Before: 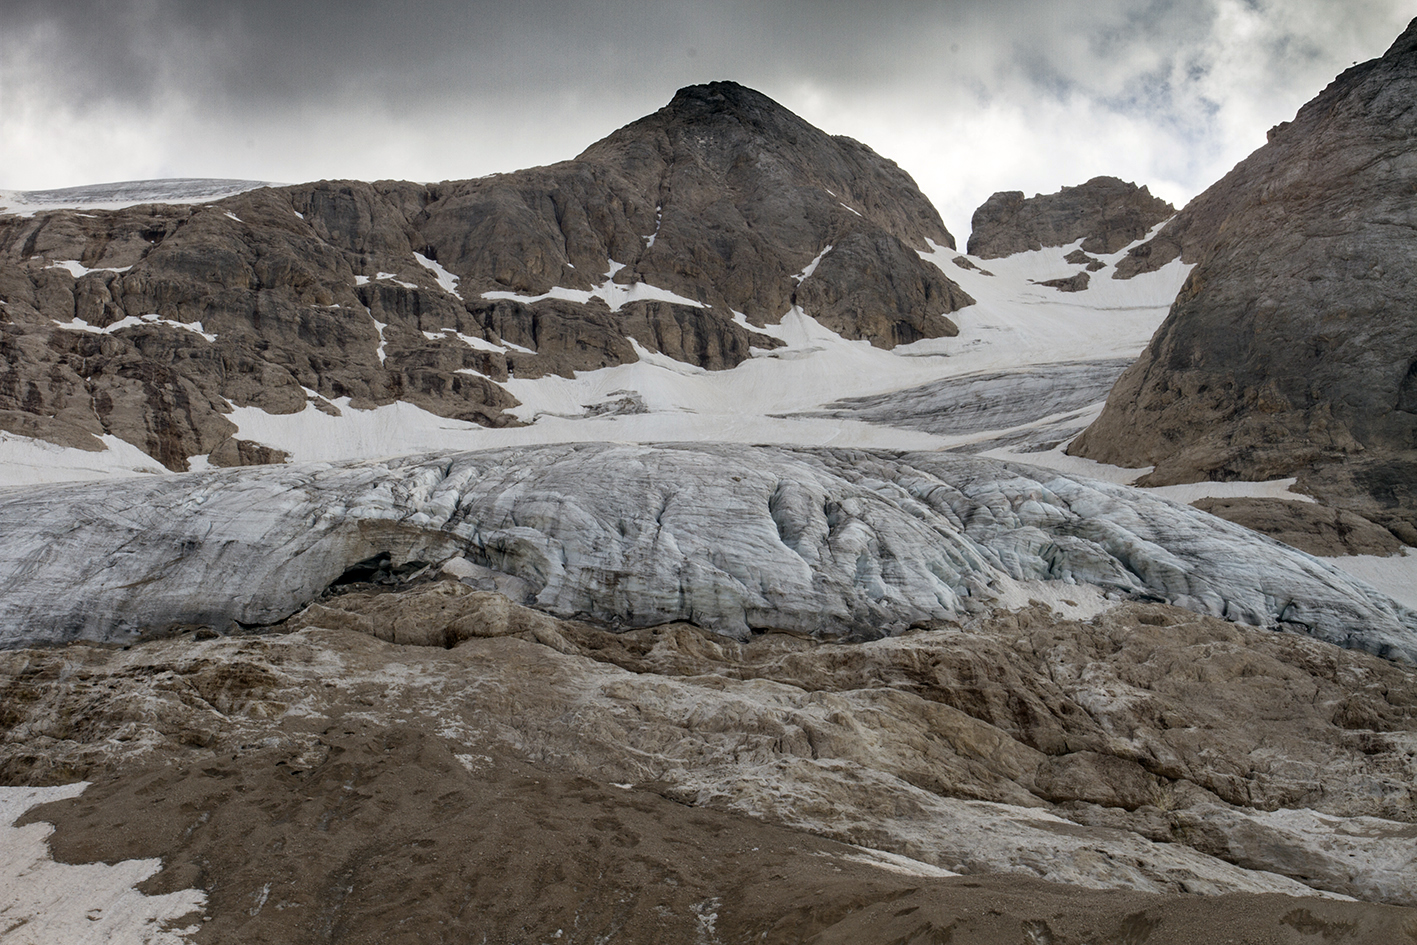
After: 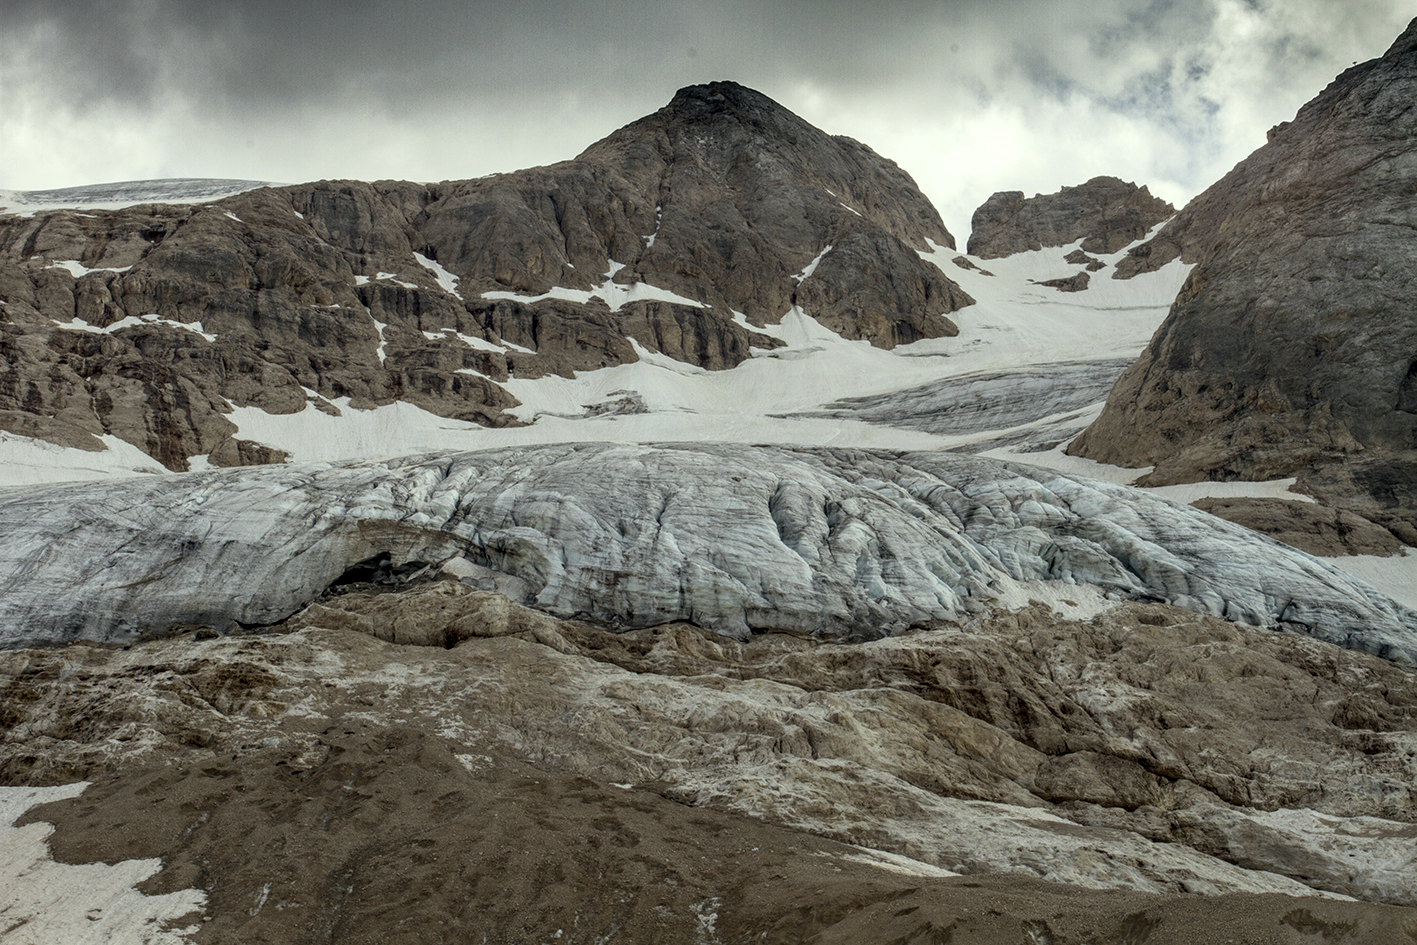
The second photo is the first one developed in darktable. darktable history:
local contrast: on, module defaults
color correction: highlights a* -4.73, highlights b* 5.06, saturation 0.97
